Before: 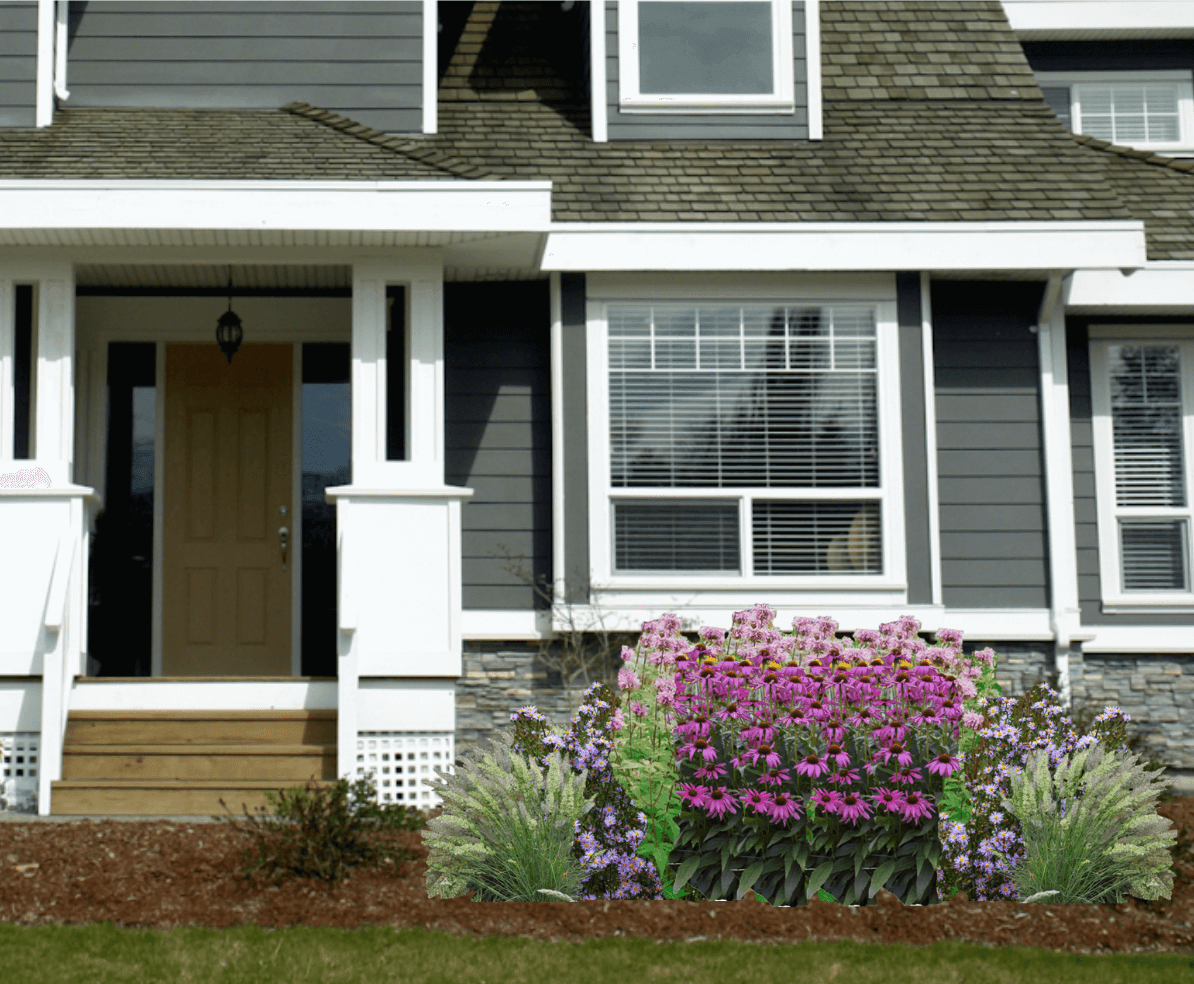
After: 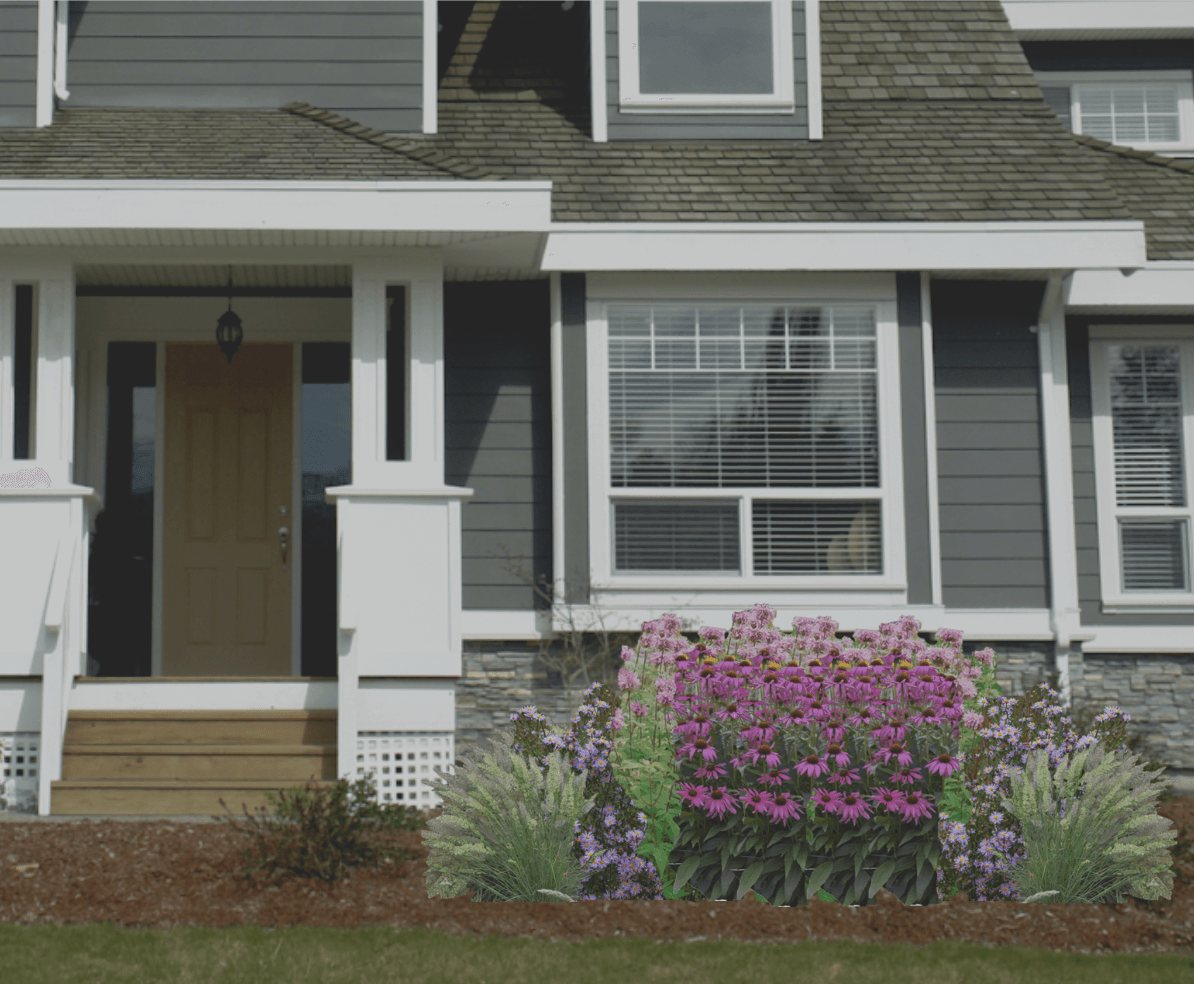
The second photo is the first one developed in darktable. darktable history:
tone curve: curves: ch0 [(0, 0) (0.003, 0.144) (0.011, 0.149) (0.025, 0.159) (0.044, 0.183) (0.069, 0.207) (0.1, 0.236) (0.136, 0.269) (0.177, 0.303) (0.224, 0.339) (0.277, 0.38) (0.335, 0.428) (0.399, 0.478) (0.468, 0.539) (0.543, 0.604) (0.623, 0.679) (0.709, 0.755) (0.801, 0.836) (0.898, 0.918) (1, 1)], preserve colors none
exposure: exposure -0.959 EV, compensate highlight preservation false
